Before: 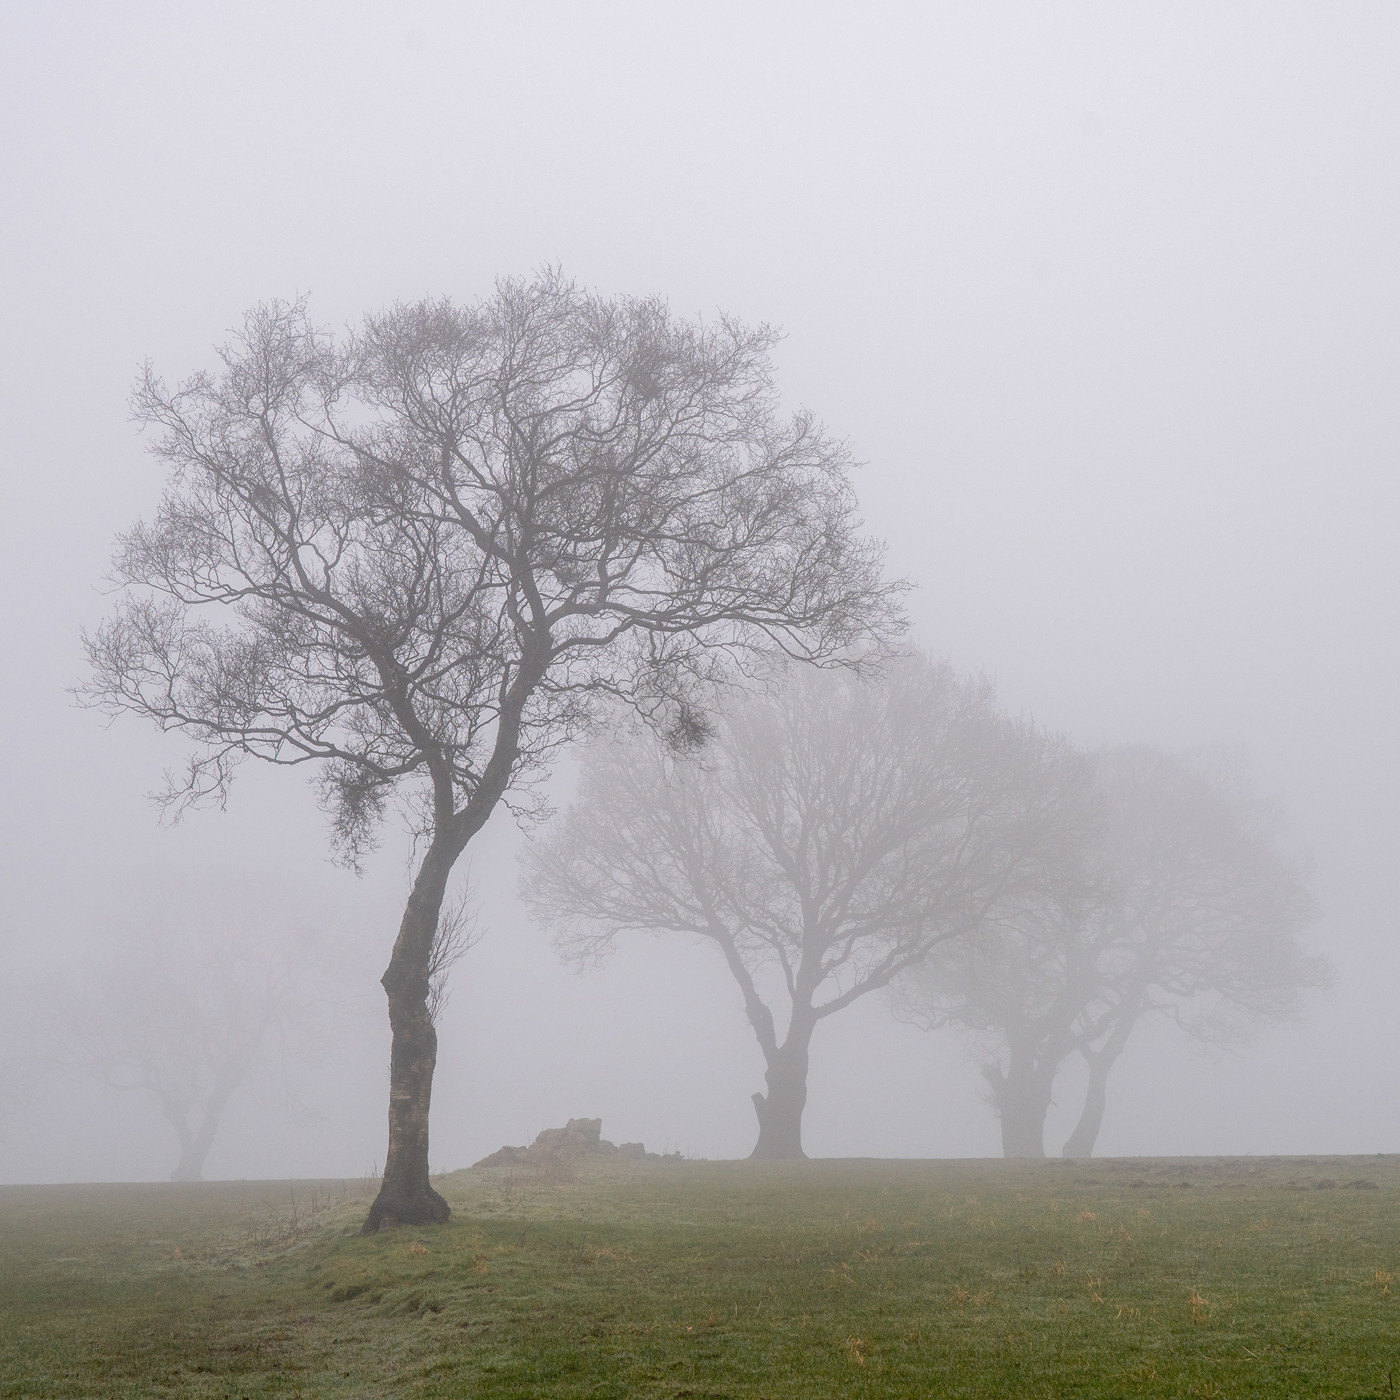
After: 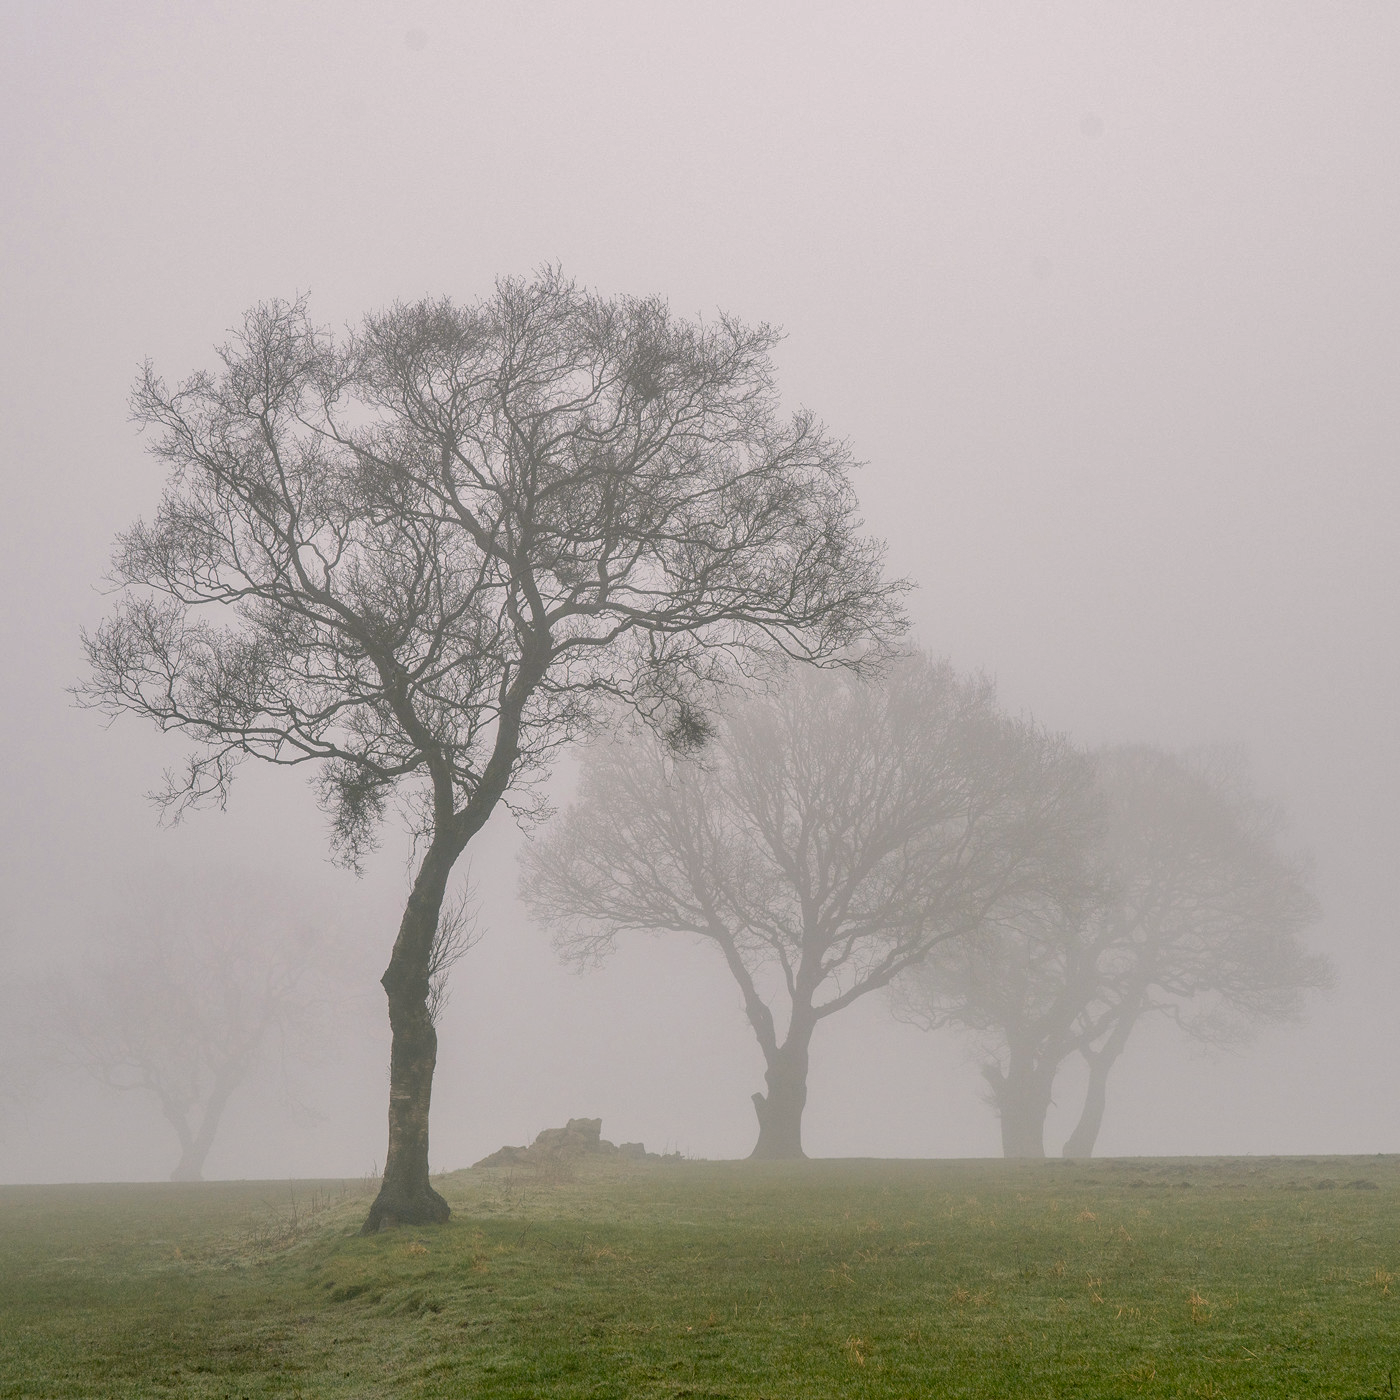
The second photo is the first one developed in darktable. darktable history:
color correction: highlights a* 4.02, highlights b* 4.98, shadows a* -7.55, shadows b* 4.98
shadows and highlights: soften with gaussian
